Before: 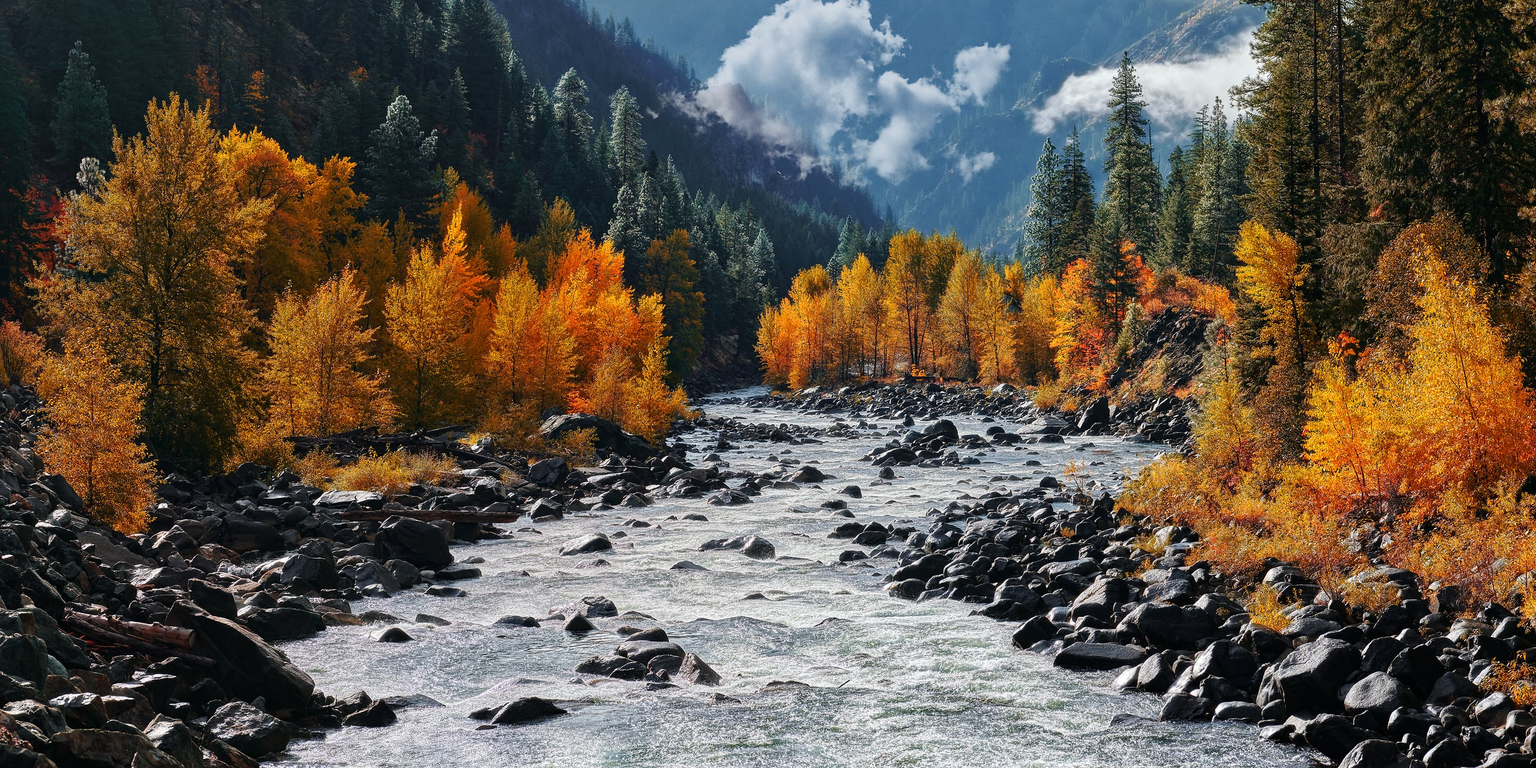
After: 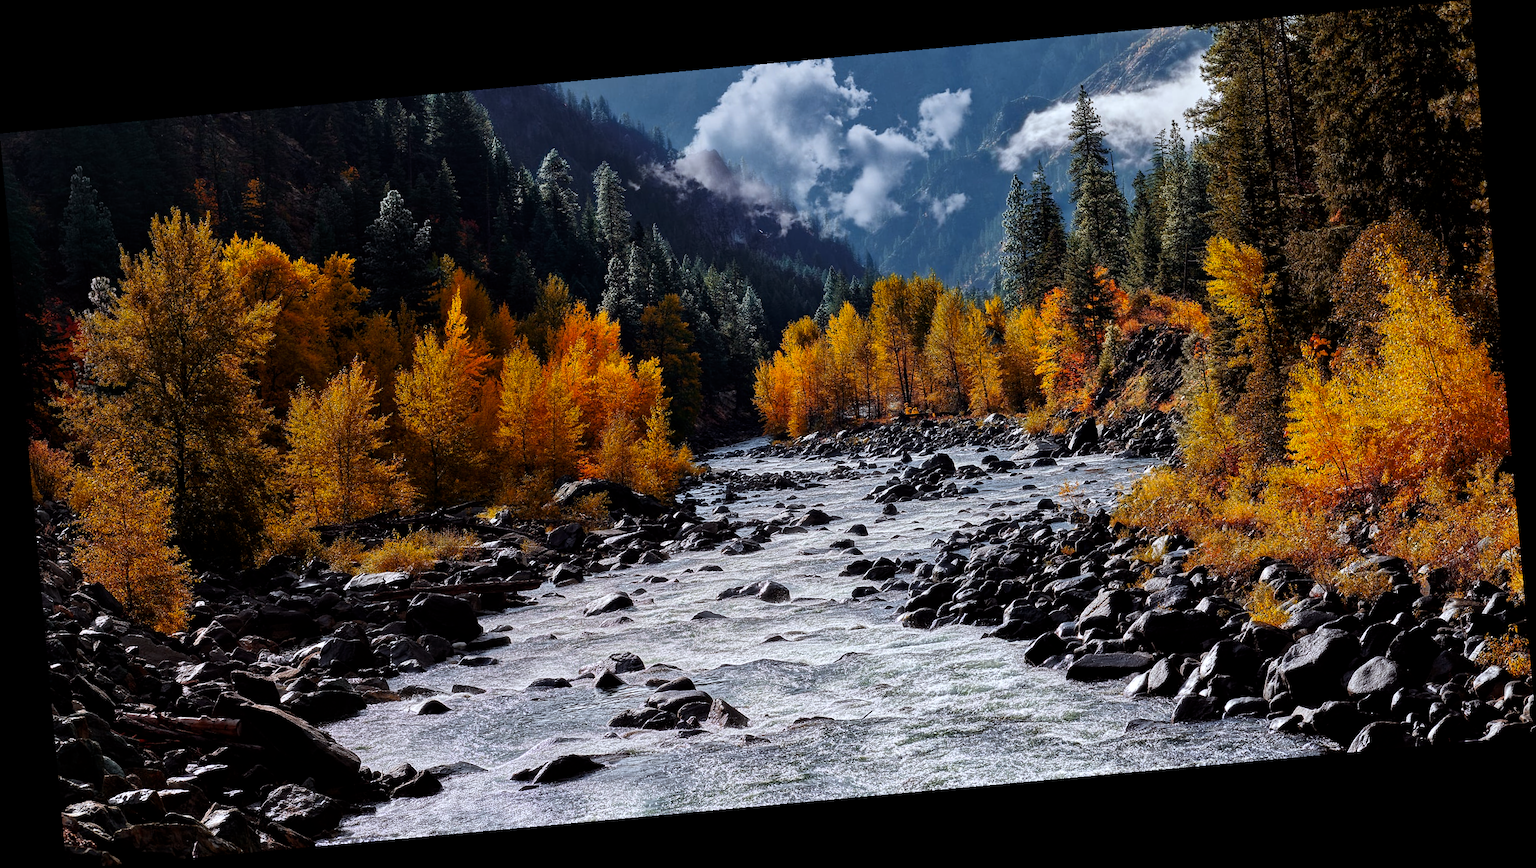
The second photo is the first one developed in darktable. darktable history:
rotate and perspective: rotation -5.2°, automatic cropping off
exposure: black level correction 0.006, exposure -0.226 EV, compensate highlight preservation false
color balance rgb: shadows lift › luminance -10%, power › luminance -9%, linear chroma grading › global chroma 10%, global vibrance 10%, contrast 15%, saturation formula JzAzBz (2021)
color balance: mode lift, gamma, gain (sRGB), lift [1, 1.049, 1, 1]
white balance: red 0.974, blue 1.044
